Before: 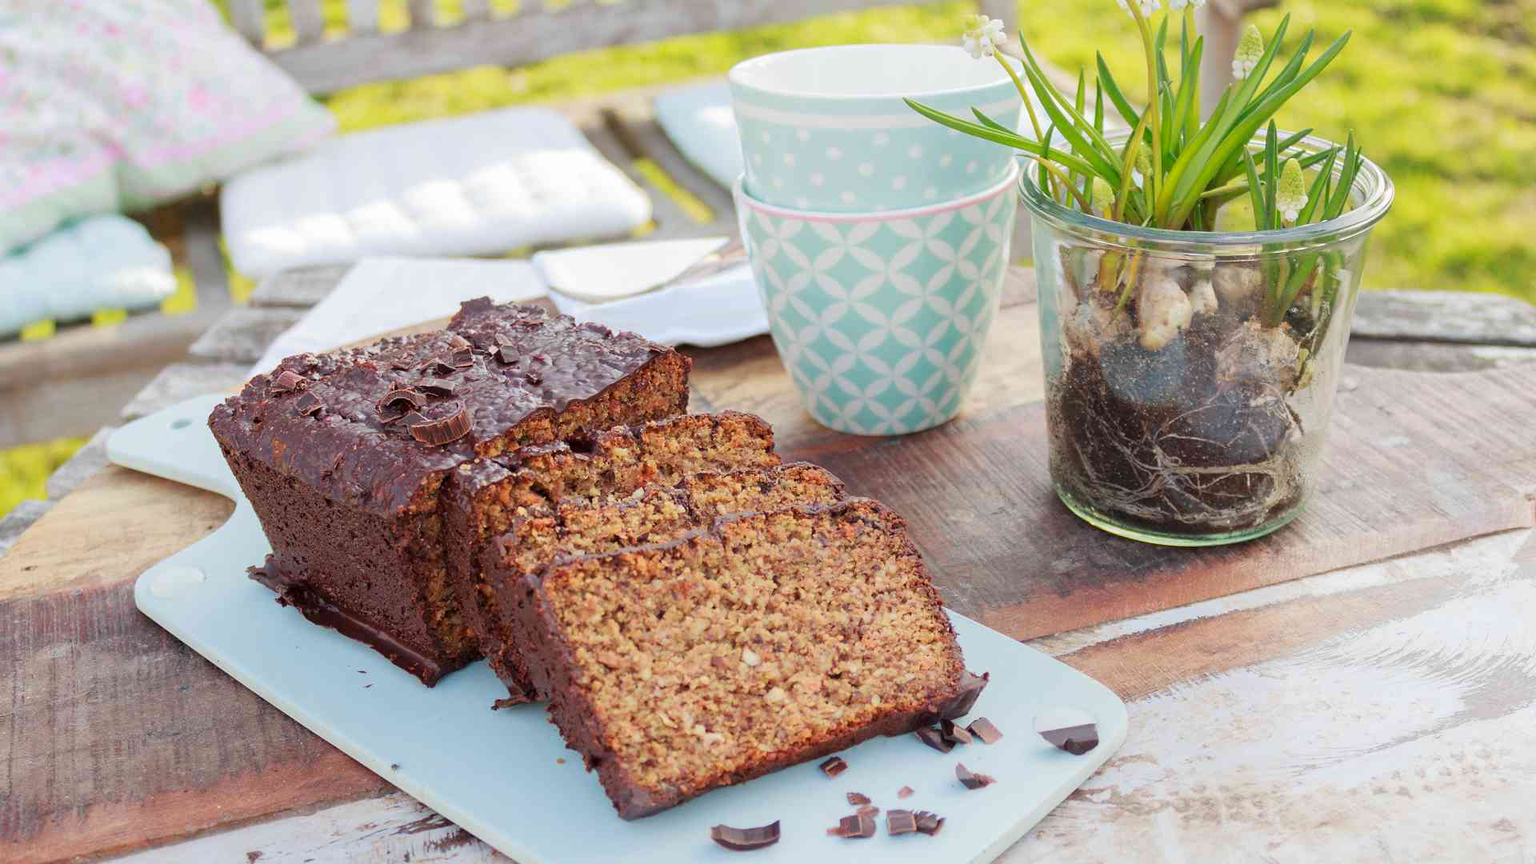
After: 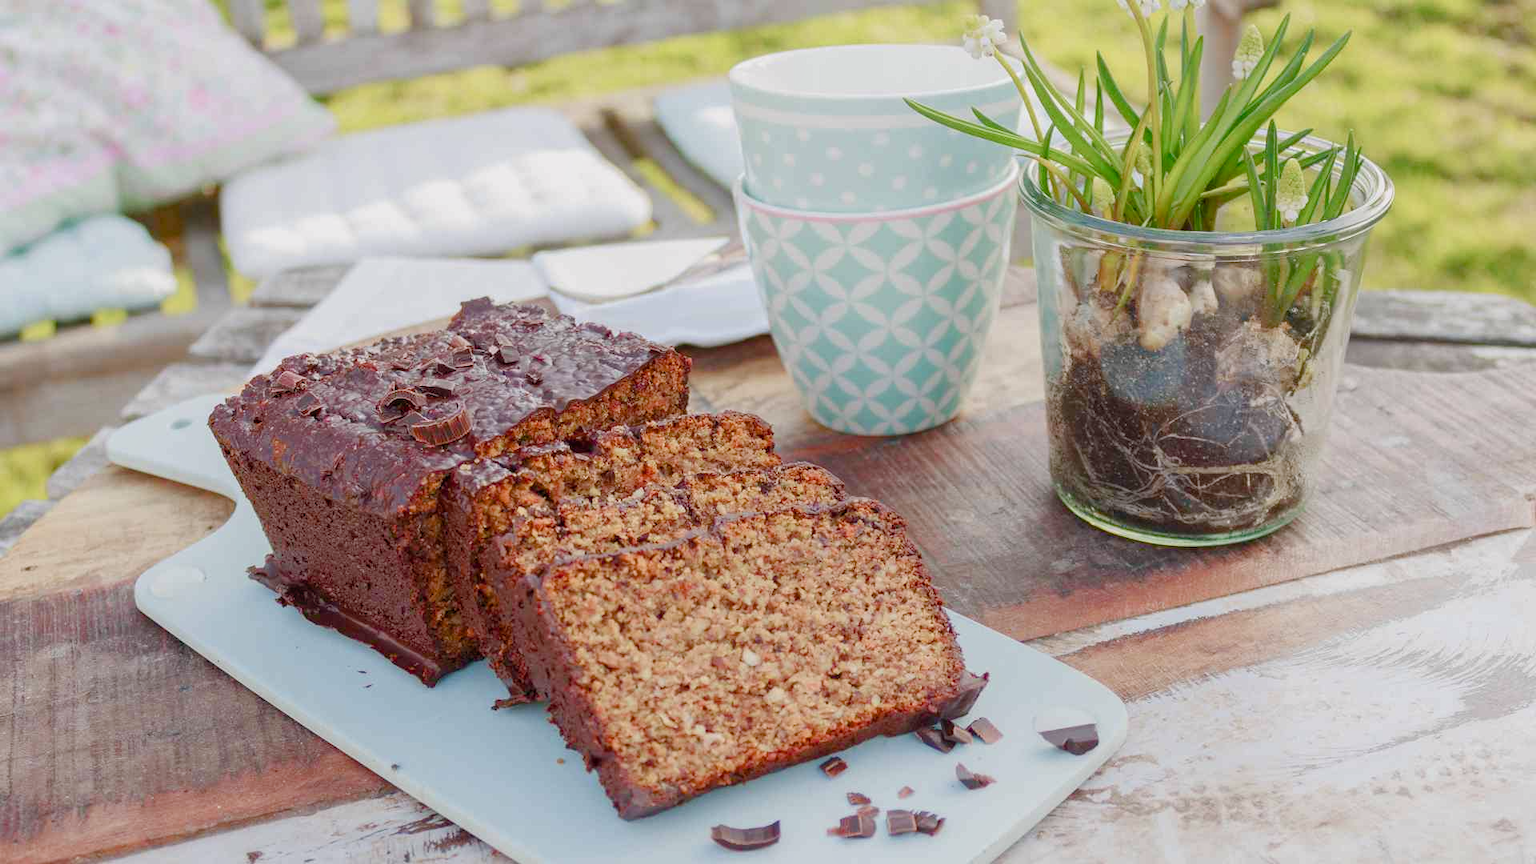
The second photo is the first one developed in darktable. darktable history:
color balance rgb: shadows lift › chroma 1%, shadows lift › hue 113°, highlights gain › chroma 0.2%, highlights gain › hue 333°, perceptual saturation grading › global saturation 20%, perceptual saturation grading › highlights -50%, perceptual saturation grading › shadows 25%, contrast -10%
local contrast: detail 110%
